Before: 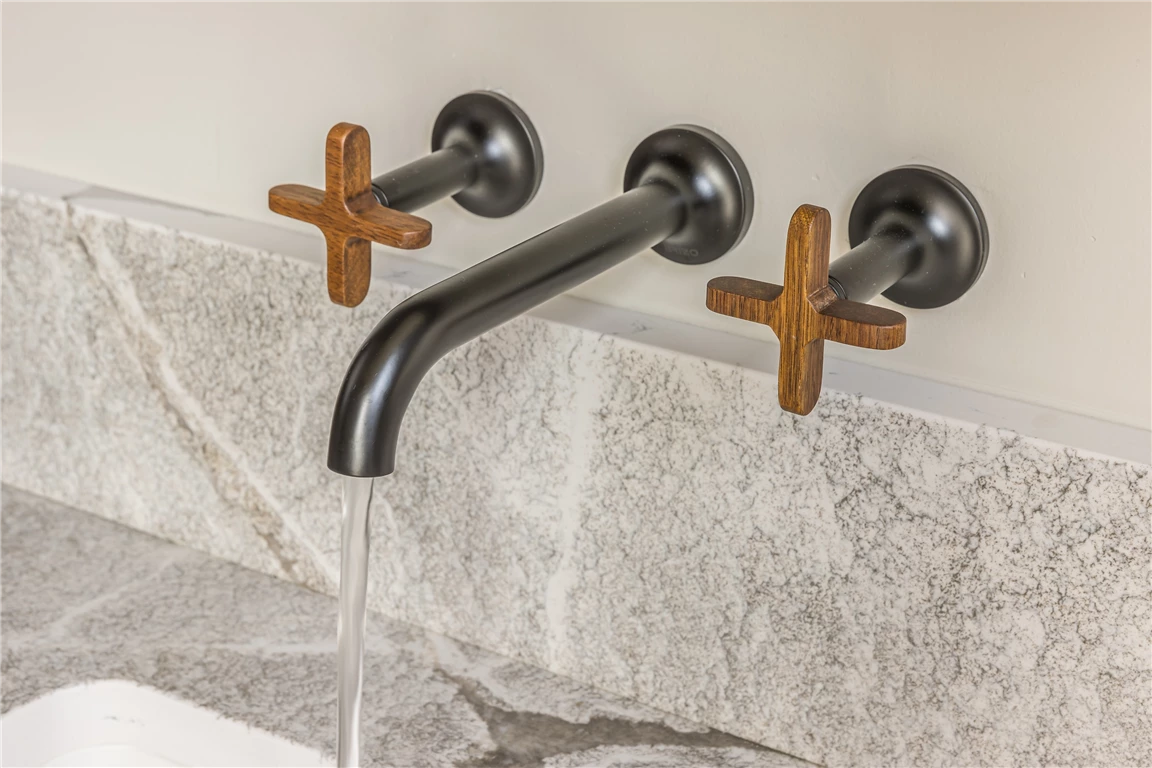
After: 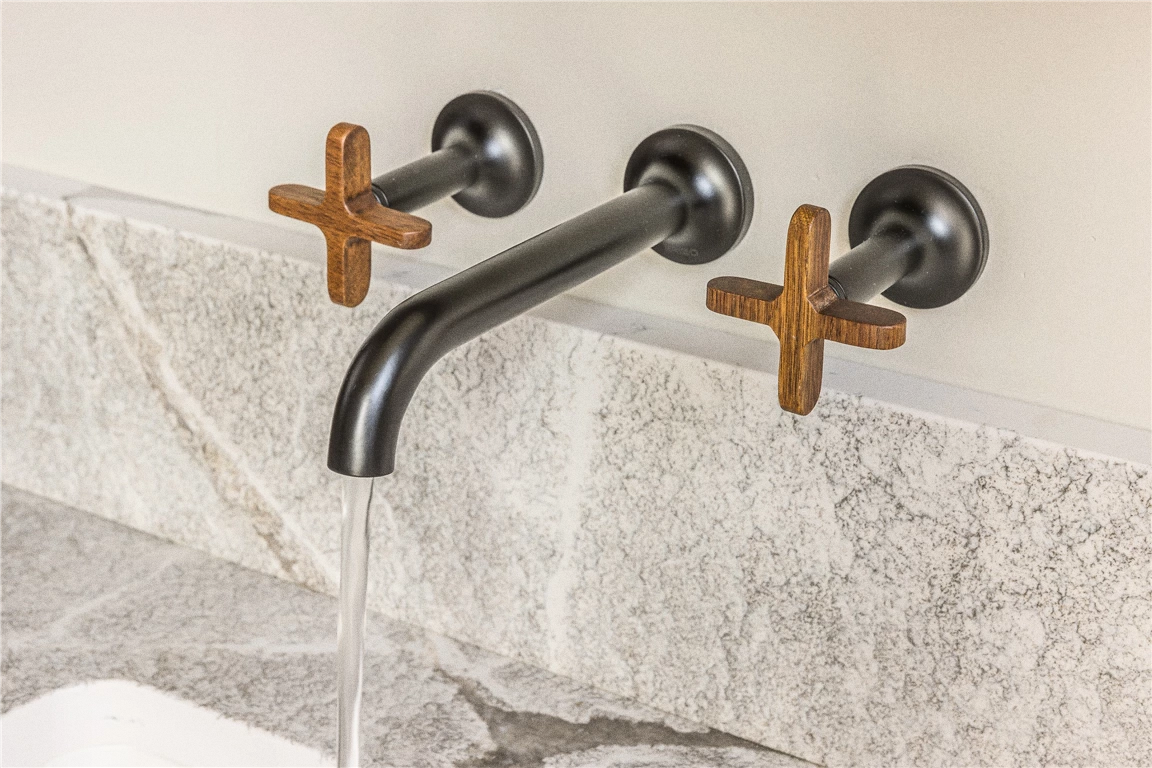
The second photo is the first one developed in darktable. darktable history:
grain: coarseness 0.09 ISO
contrast brightness saturation: contrast 0.15, brightness 0.05
